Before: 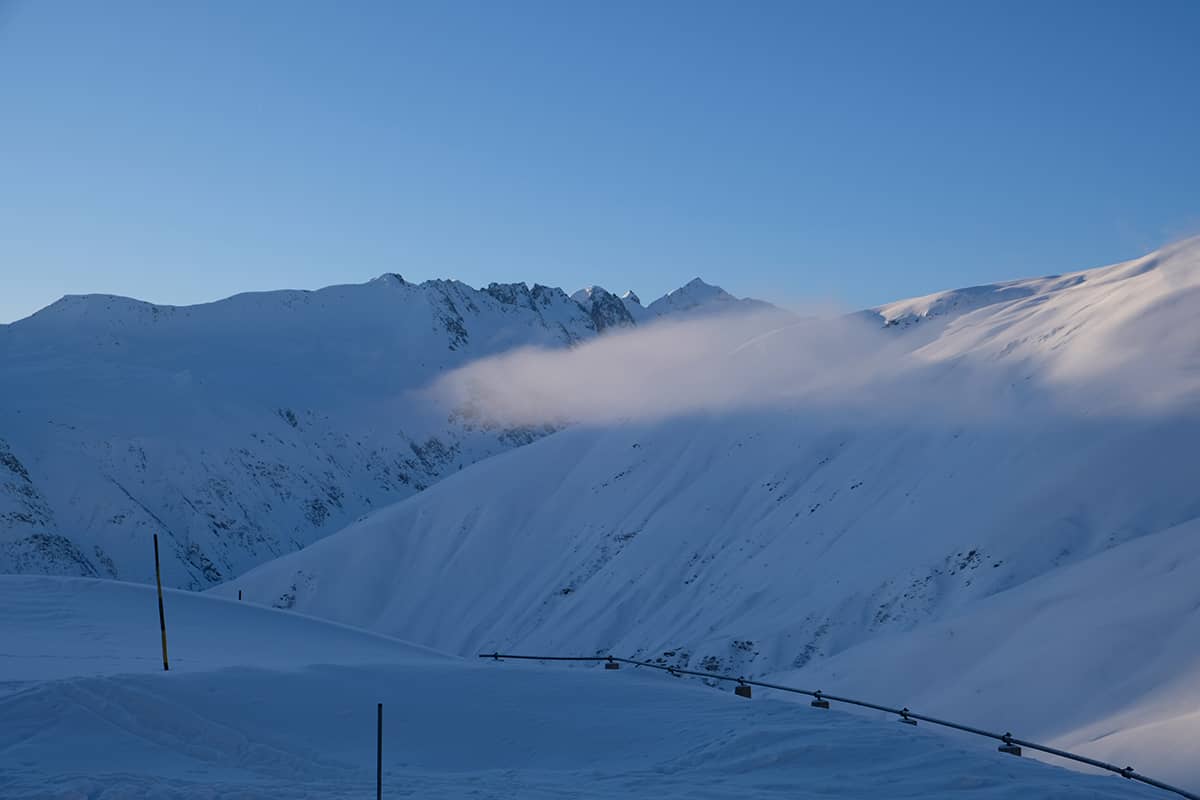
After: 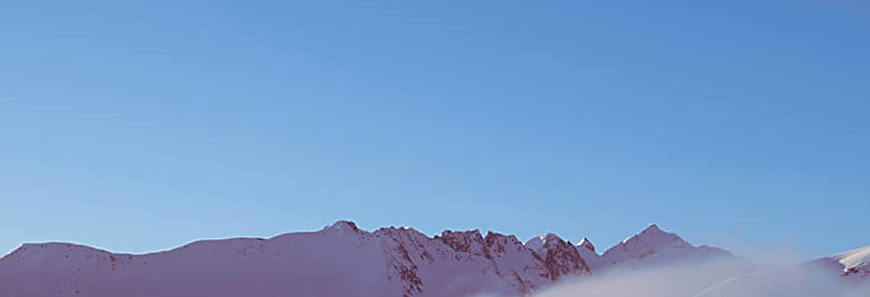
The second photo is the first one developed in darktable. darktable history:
levels: levels [0, 0.476, 0.951]
sharpen: on, module defaults
rotate and perspective: rotation 0.074°, lens shift (vertical) 0.096, lens shift (horizontal) -0.041, crop left 0.043, crop right 0.952, crop top 0.024, crop bottom 0.979
split-toning: on, module defaults
crop: left 0.579%, top 7.627%, right 23.167%, bottom 54.275%
